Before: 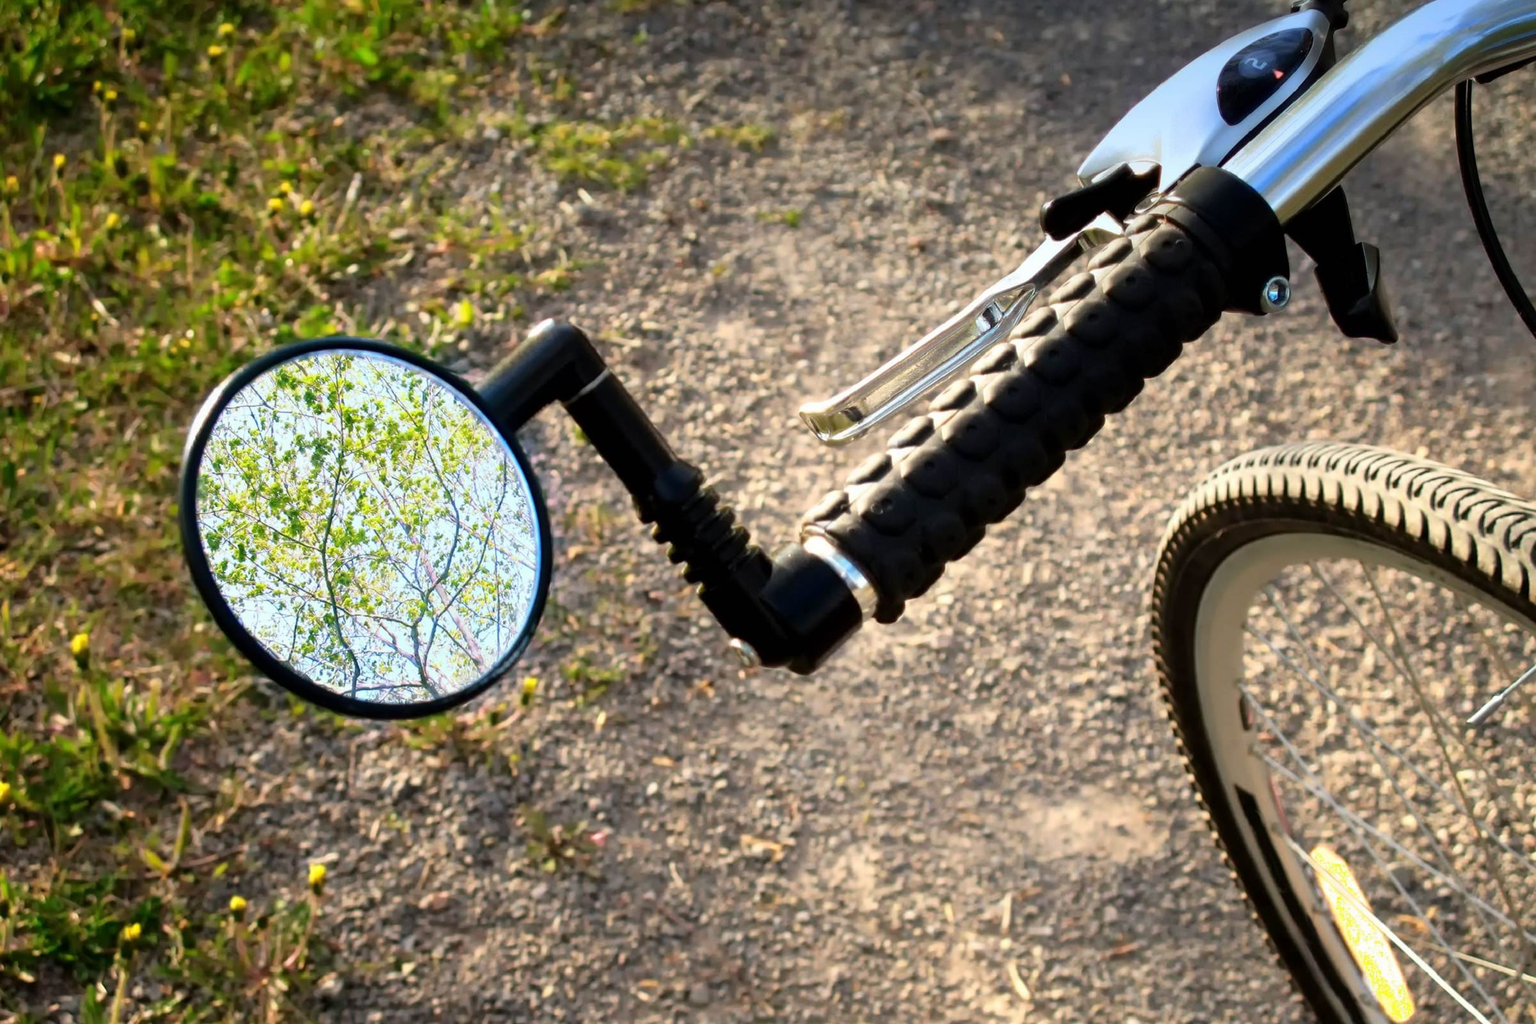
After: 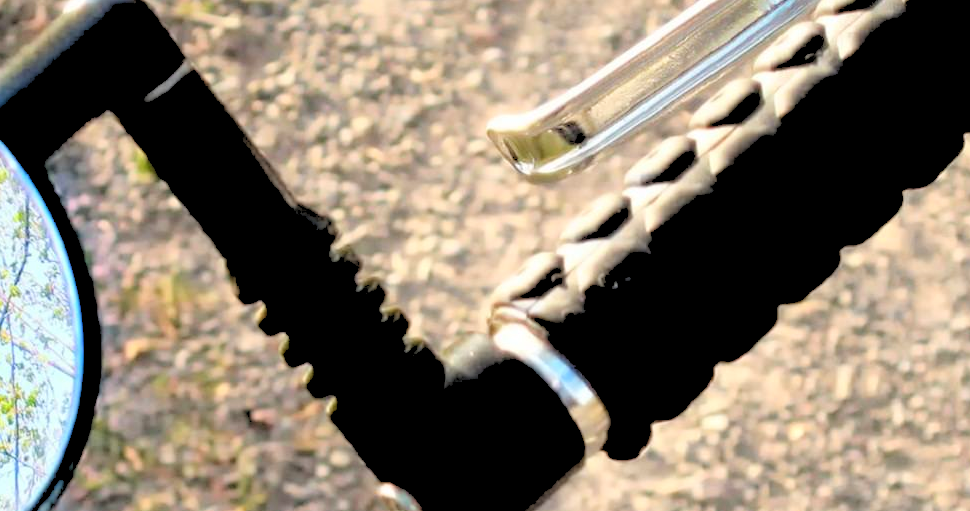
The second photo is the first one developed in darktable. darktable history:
rgb levels: levels [[0.027, 0.429, 0.996], [0, 0.5, 1], [0, 0.5, 1]]
crop: left 31.751%, top 32.172%, right 27.8%, bottom 35.83%
